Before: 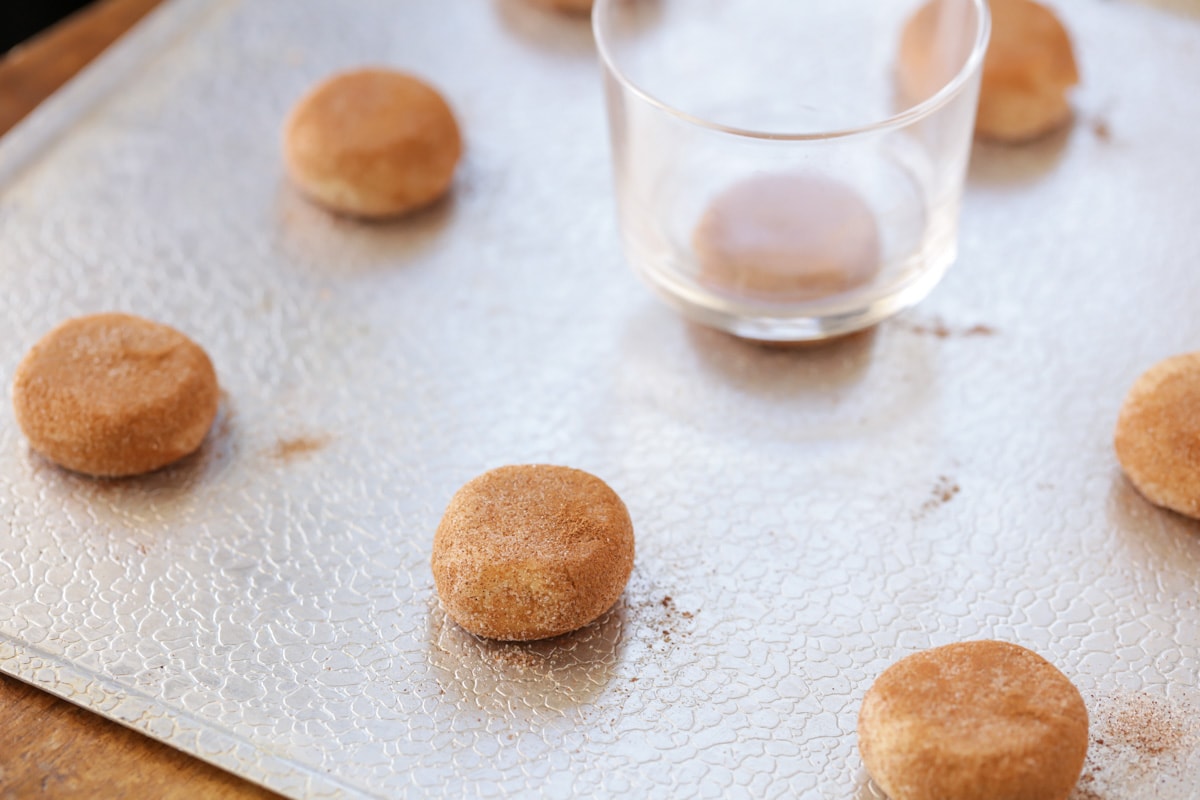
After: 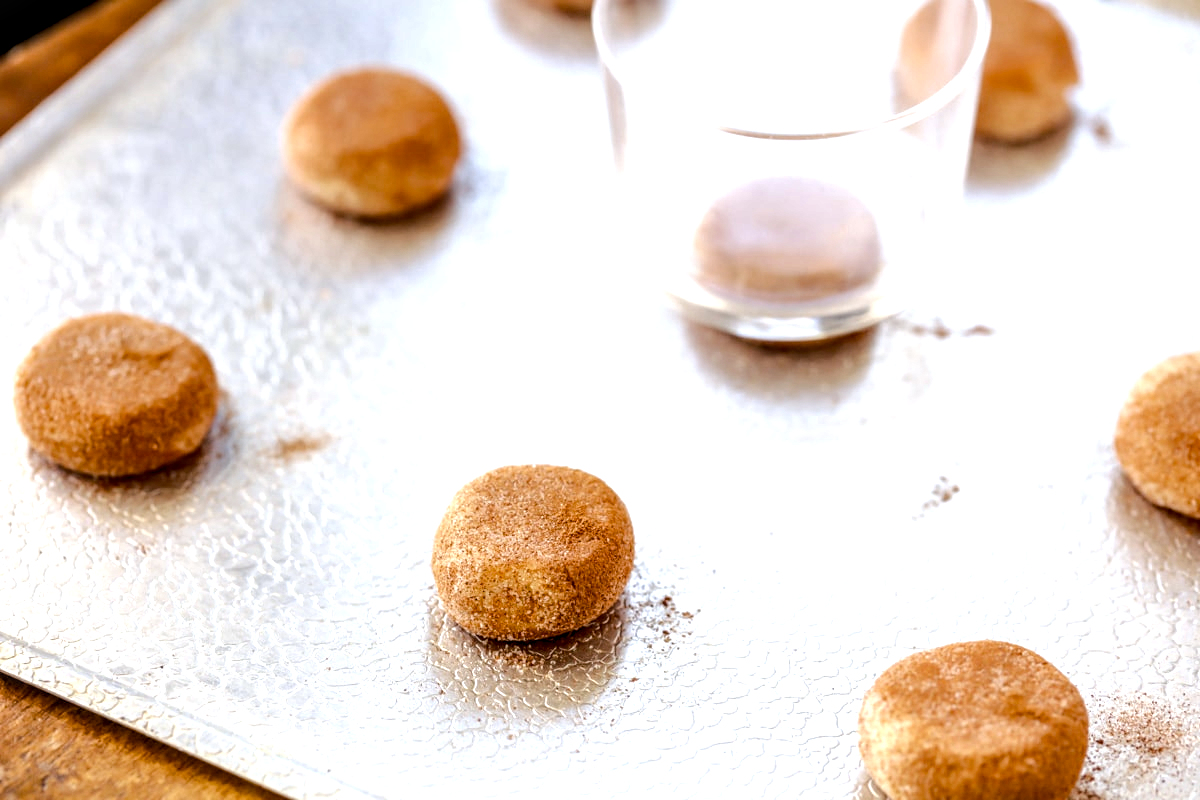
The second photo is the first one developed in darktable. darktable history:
white balance: red 0.986, blue 1.01
local contrast: detail 150%
color balance rgb: global offset › luminance -0.51%, perceptual saturation grading › global saturation 27.53%, perceptual saturation grading › highlights -25%, perceptual saturation grading › shadows 25%, perceptual brilliance grading › highlights 6.62%, perceptual brilliance grading › mid-tones 17.07%, perceptual brilliance grading › shadows -5.23%
tone equalizer: -8 EV -0.417 EV, -7 EV -0.389 EV, -6 EV -0.333 EV, -5 EV -0.222 EV, -3 EV 0.222 EV, -2 EV 0.333 EV, -1 EV 0.389 EV, +0 EV 0.417 EV, edges refinement/feathering 500, mask exposure compensation -1.57 EV, preserve details no
